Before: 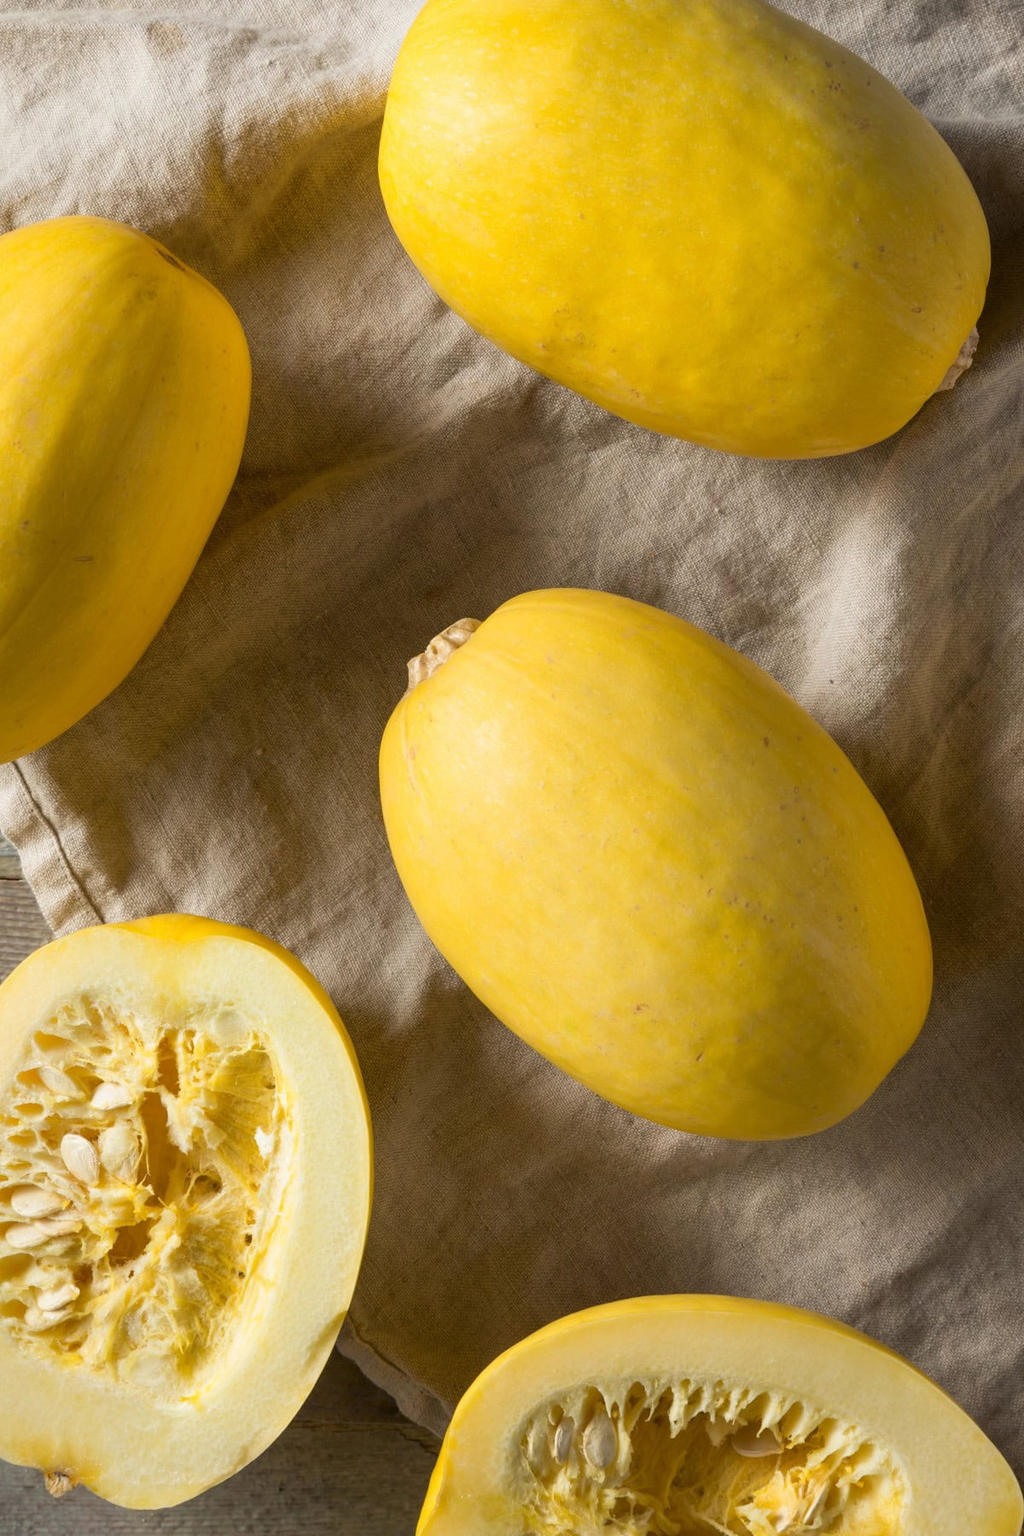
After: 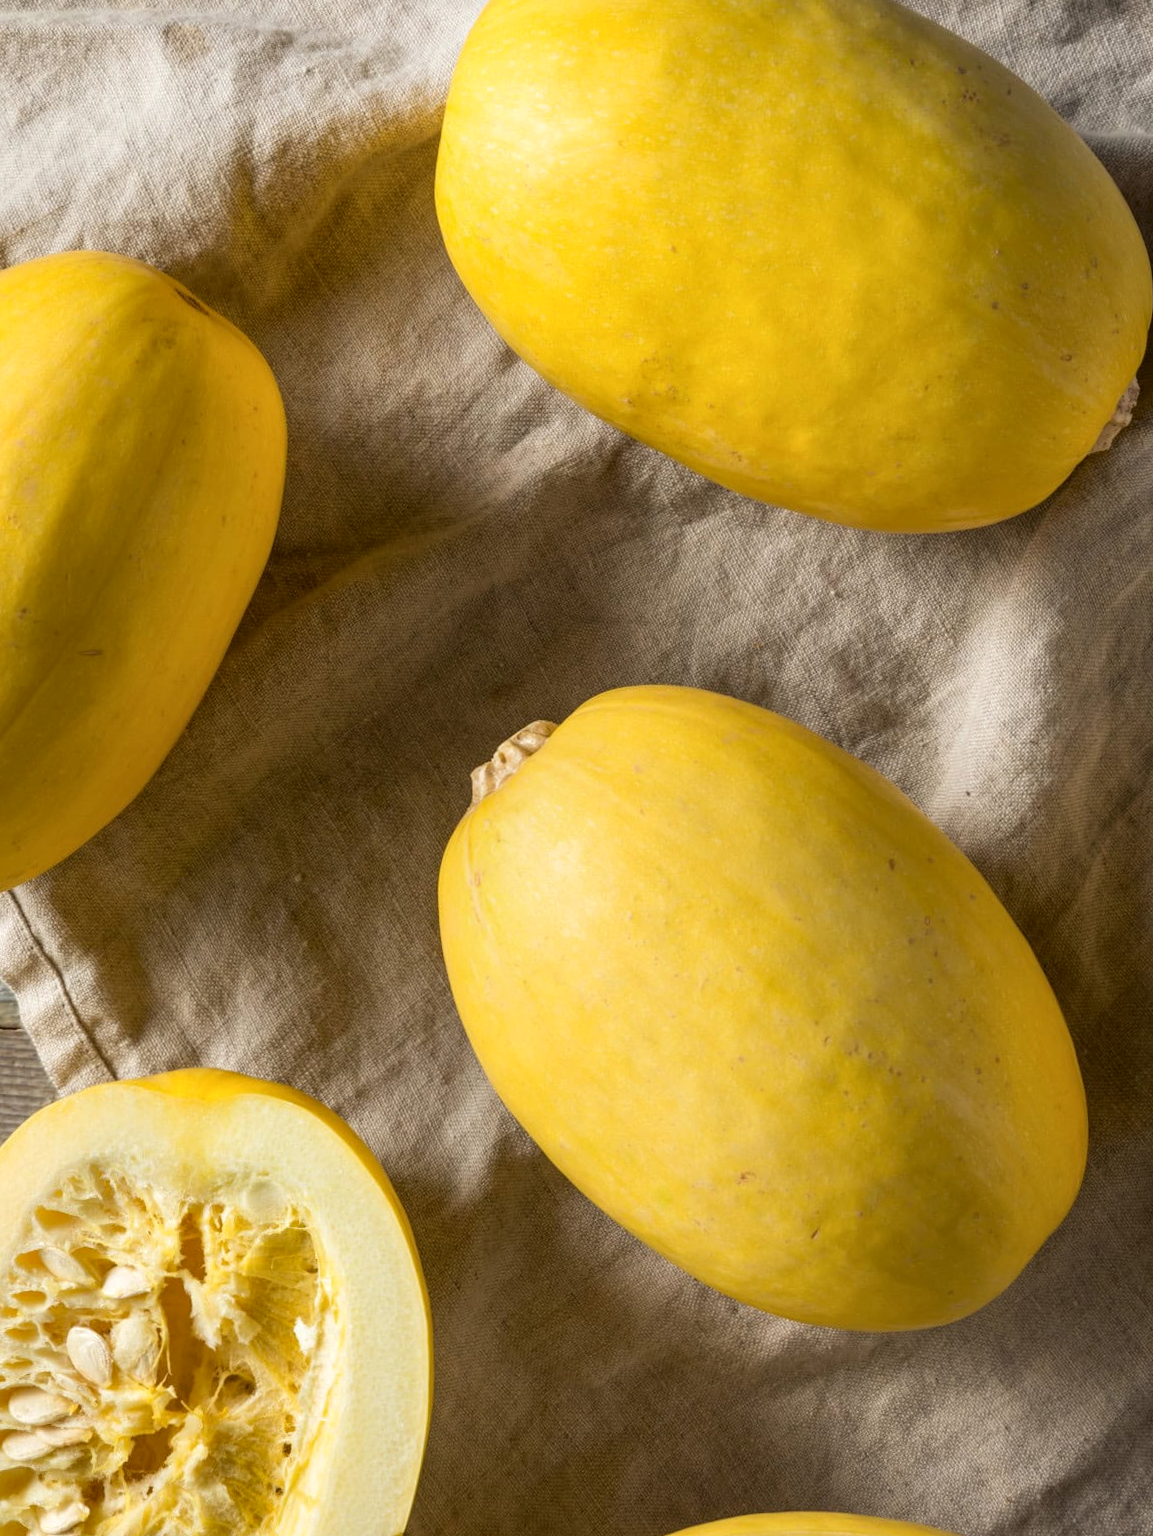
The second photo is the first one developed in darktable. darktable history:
crop and rotate: angle 0.2°, left 0.275%, right 3.127%, bottom 14.18%
local contrast: on, module defaults
